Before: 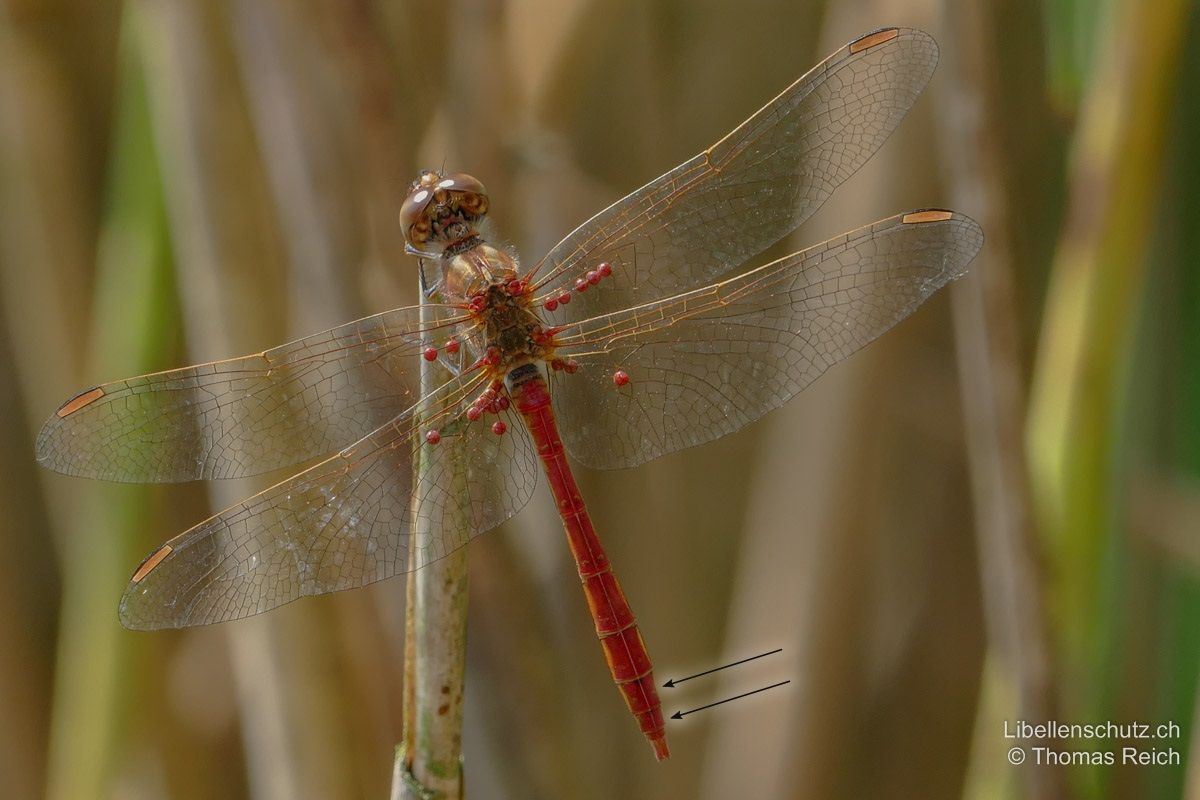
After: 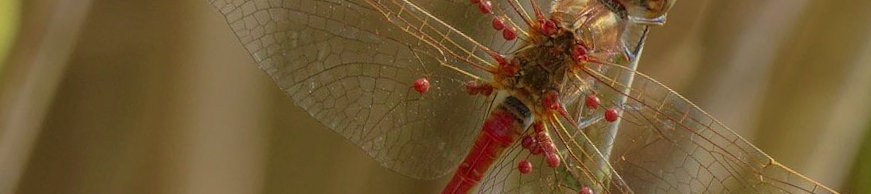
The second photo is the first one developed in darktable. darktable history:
velvia: strength 45%
crop and rotate: angle 16.12°, top 30.835%, bottom 35.653%
